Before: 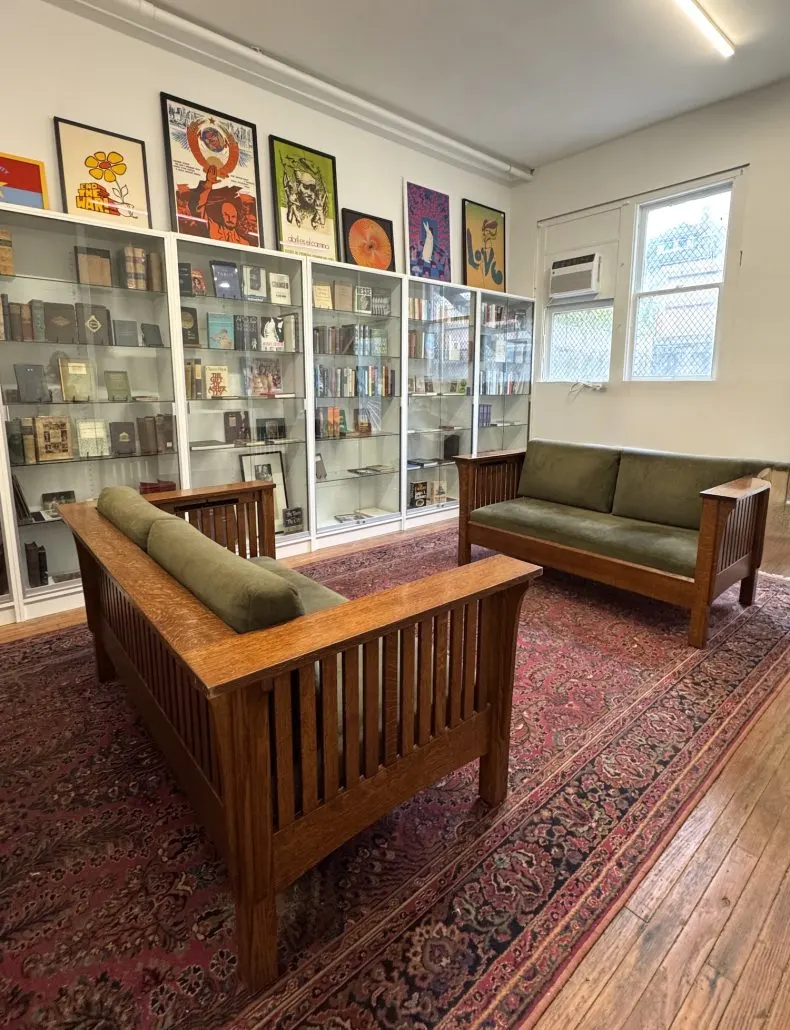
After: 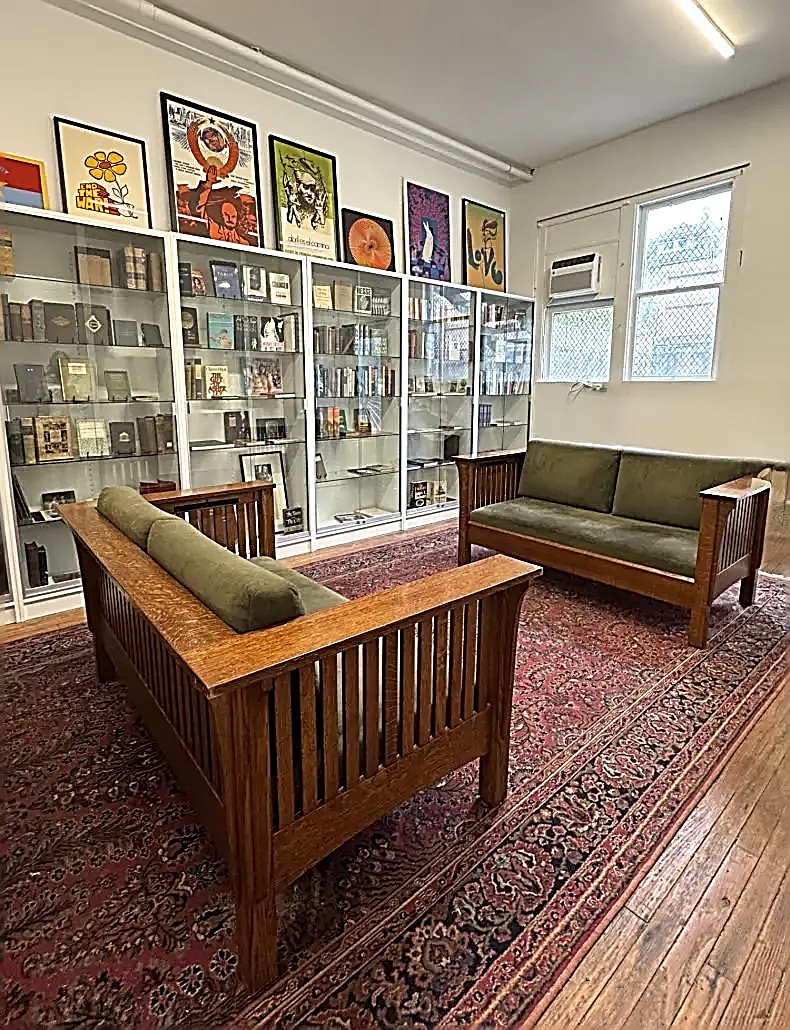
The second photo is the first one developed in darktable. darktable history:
sharpen: amount 1.994
